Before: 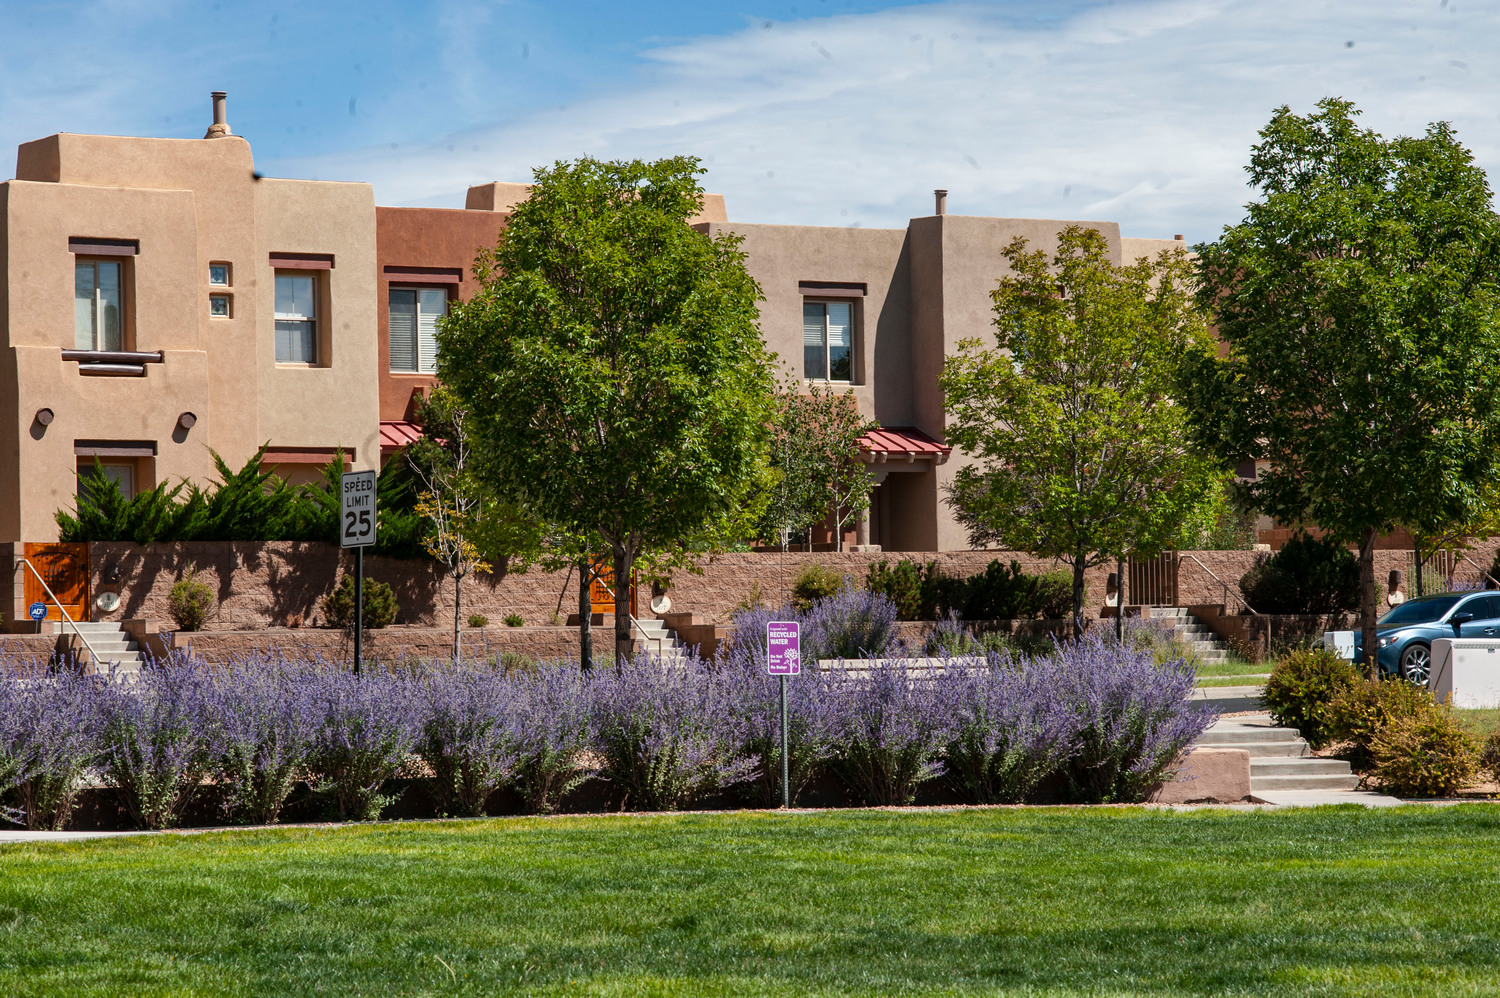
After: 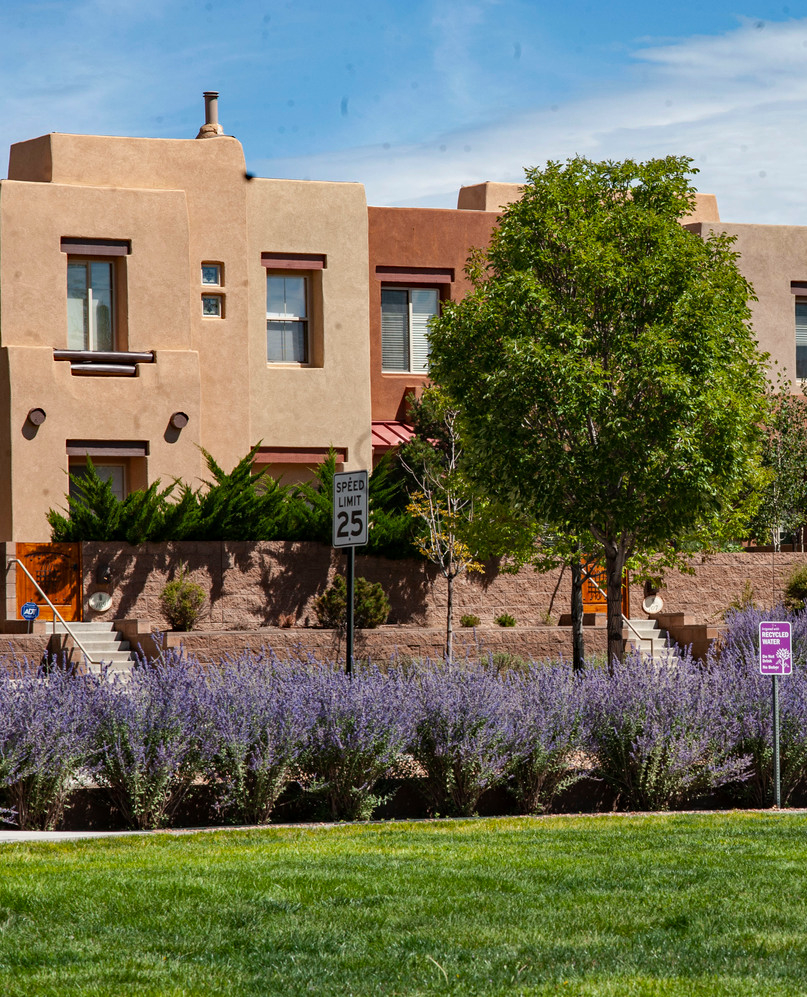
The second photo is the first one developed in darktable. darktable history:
haze removal: compatibility mode true, adaptive false
crop: left 0.587%, right 45.588%, bottom 0.086%
